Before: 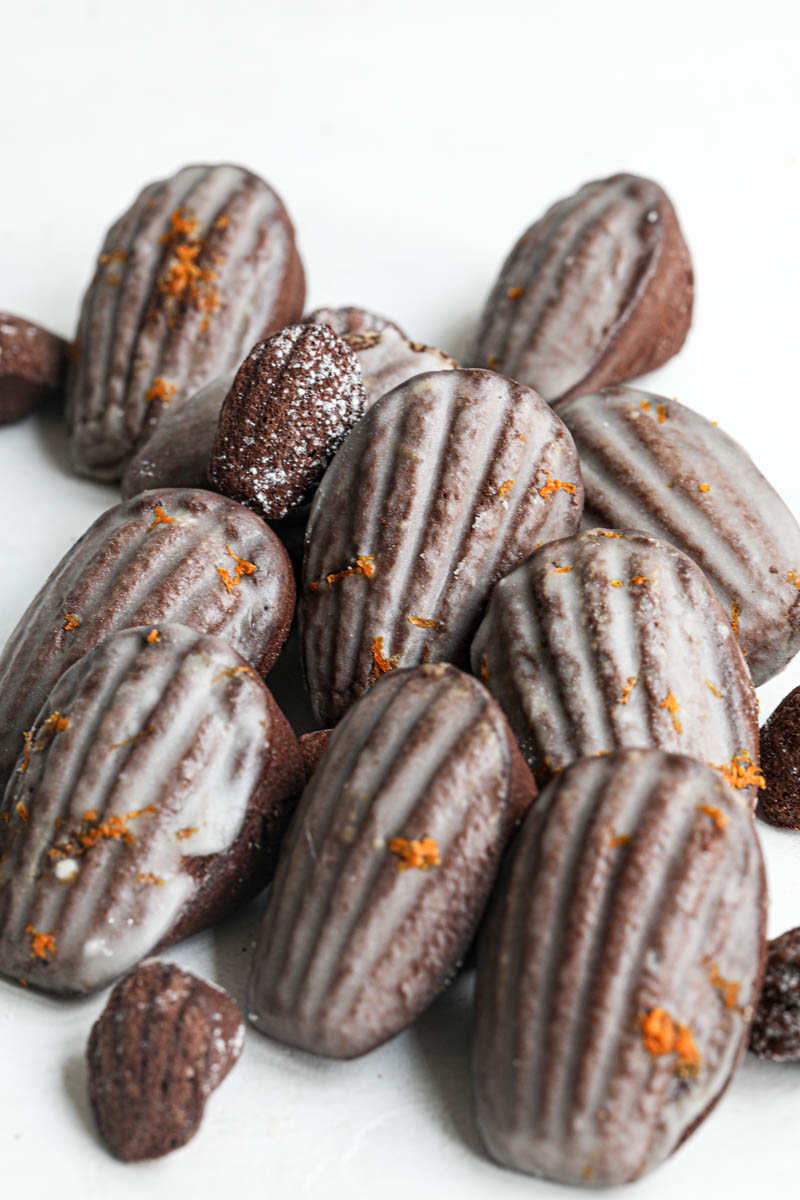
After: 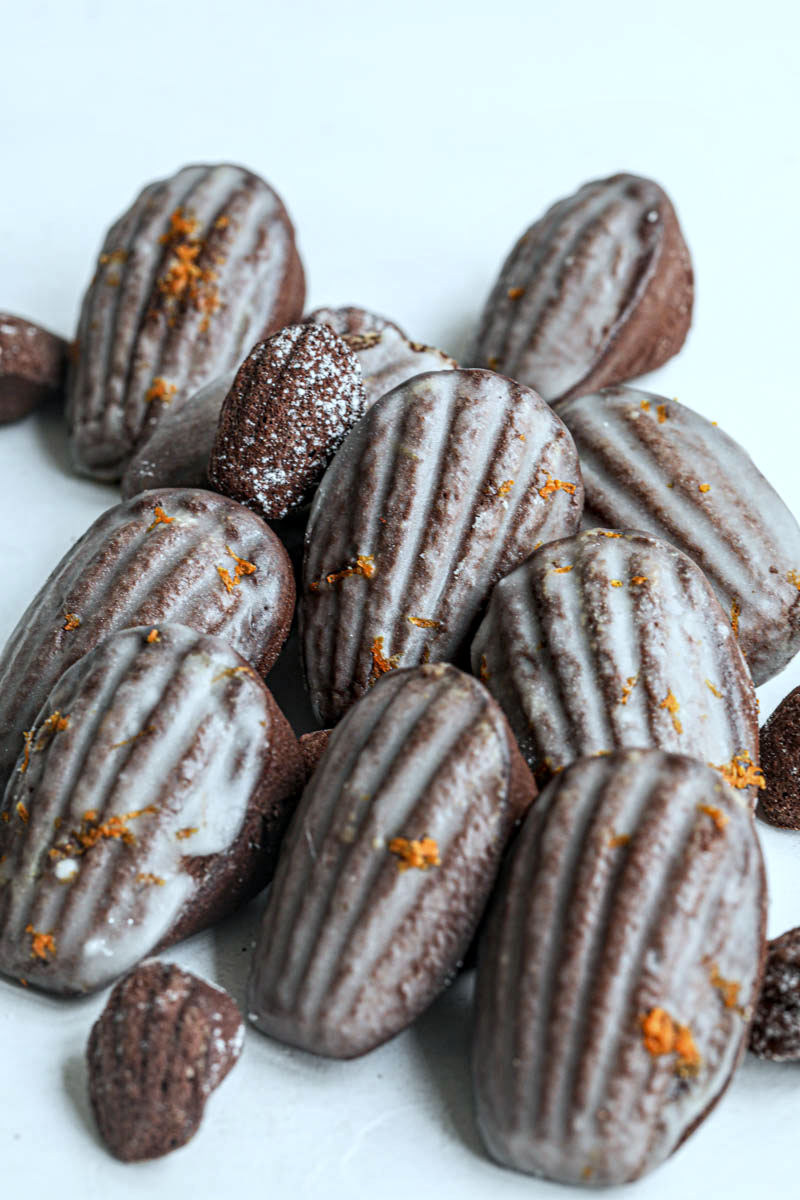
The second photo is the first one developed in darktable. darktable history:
white balance: red 0.925, blue 1.046
local contrast: on, module defaults
